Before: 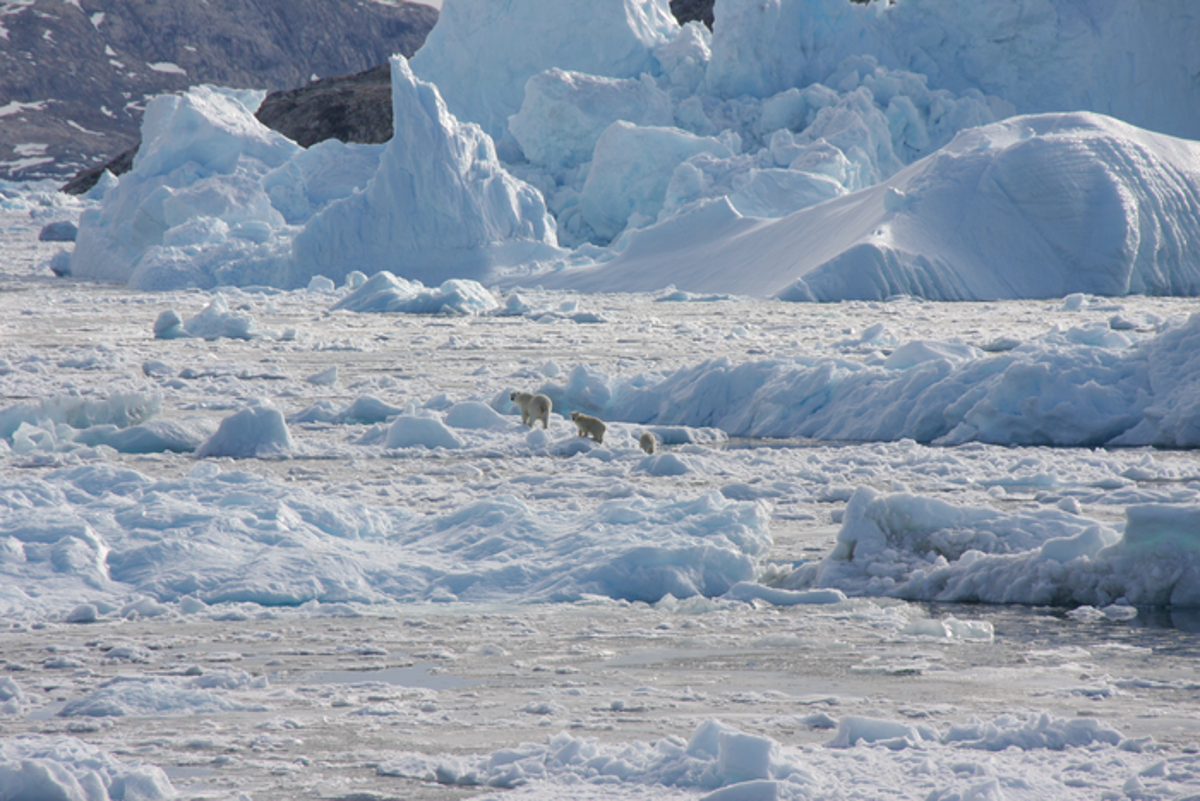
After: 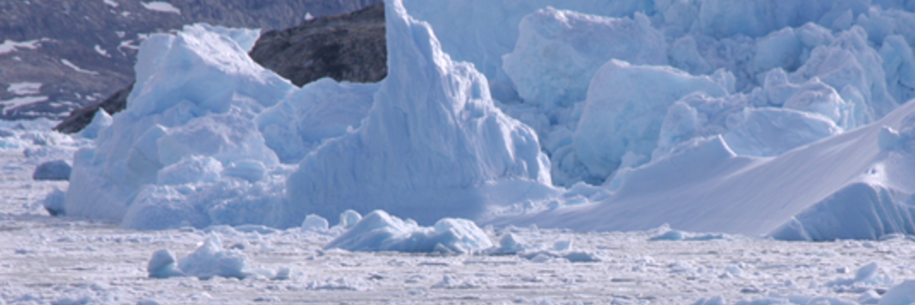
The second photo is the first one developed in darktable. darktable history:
crop: left 0.579%, top 7.627%, right 23.167%, bottom 54.275%
white balance: red 1.004, blue 1.096
lowpass: radius 0.5, unbound 0
